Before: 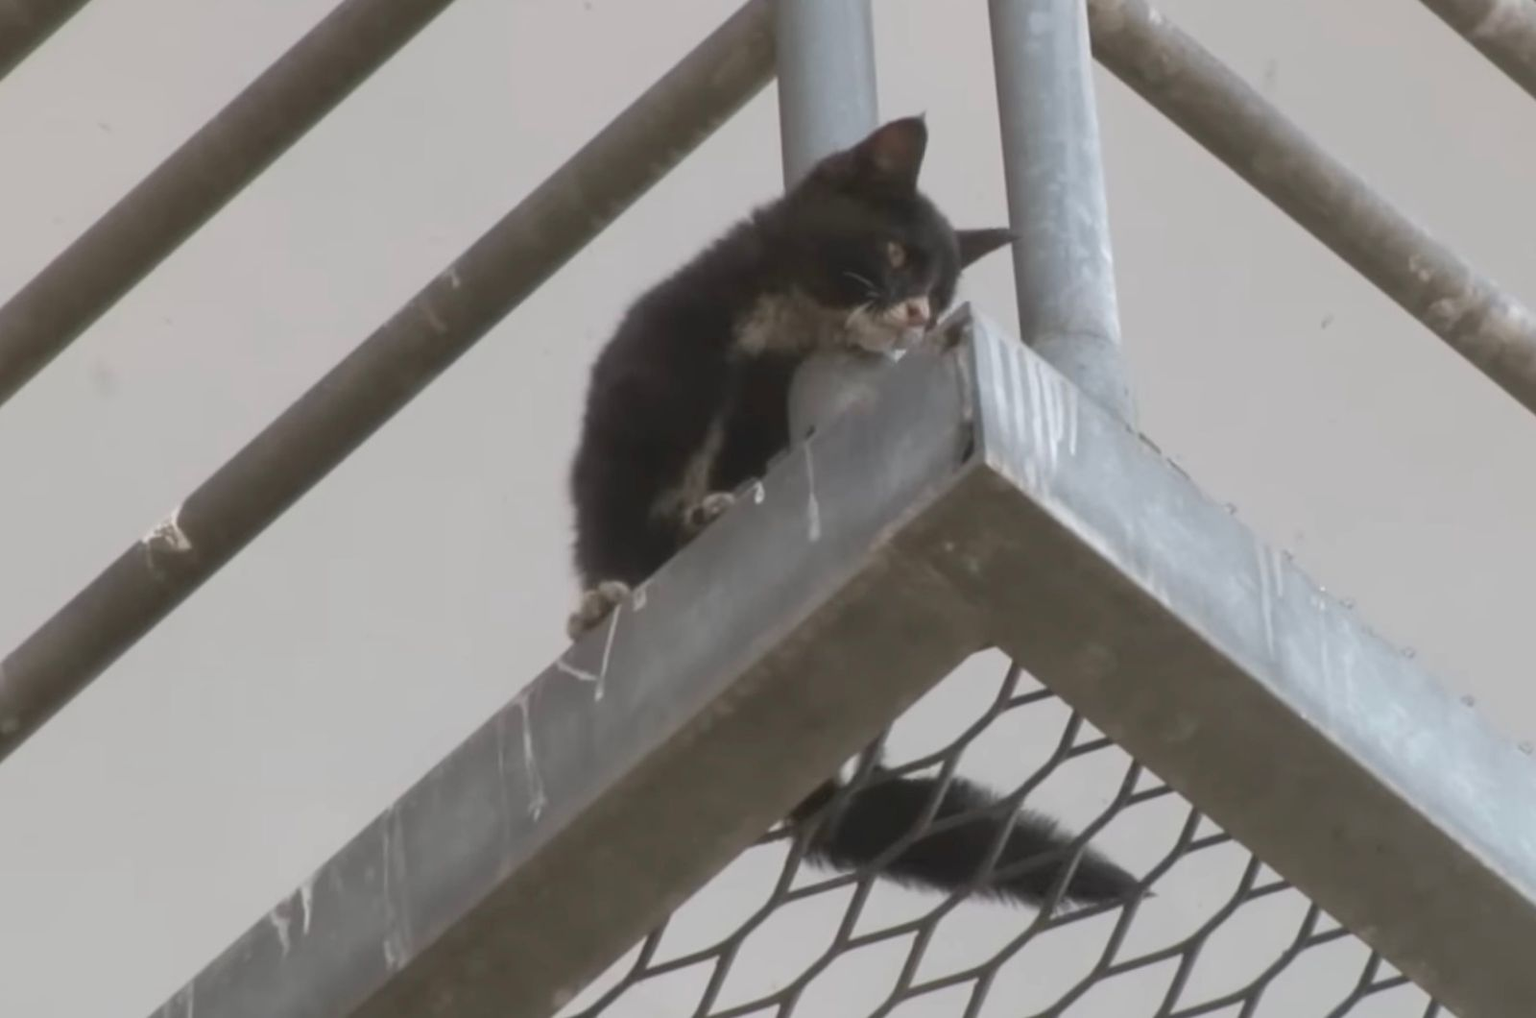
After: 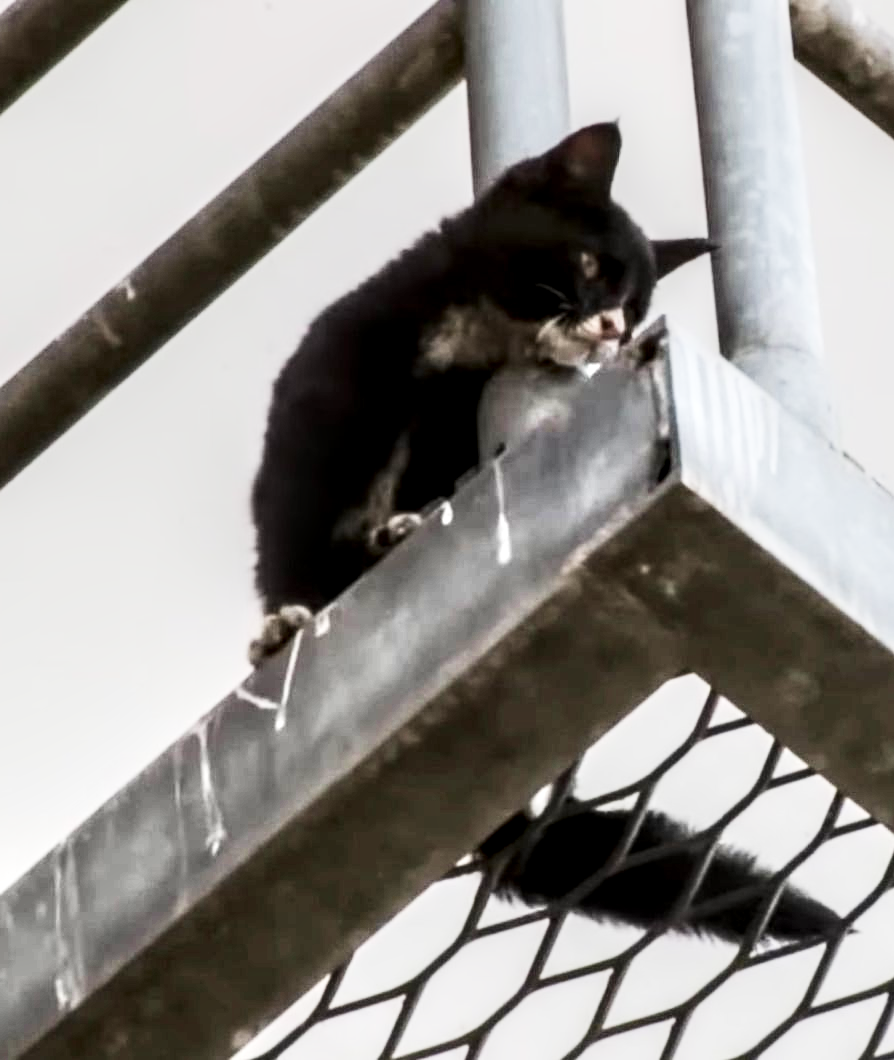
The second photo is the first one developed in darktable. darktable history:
contrast brightness saturation: contrast 0.396, brightness 0.104, saturation 0.215
local contrast: highlights 60%, shadows 60%, detail 160%
crop: left 21.523%, right 22.551%
tone equalizer: -8 EV -0.001 EV, -7 EV 0.005 EV, -6 EV -0.03 EV, -5 EV 0.019 EV, -4 EV -0.007 EV, -3 EV 0.027 EV, -2 EV -0.083 EV, -1 EV -0.314 EV, +0 EV -0.558 EV, edges refinement/feathering 500, mask exposure compensation -1.57 EV, preserve details no
filmic rgb: black relative exposure -7.65 EV, white relative exposure 4.56 EV, hardness 3.61, contrast 1.059
tone curve: curves: ch0 [(0, 0) (0.051, 0.03) (0.096, 0.071) (0.241, 0.247) (0.455, 0.525) (0.594, 0.697) (0.741, 0.845) (0.871, 0.933) (1, 0.984)]; ch1 [(0, 0) (0.1, 0.038) (0.318, 0.243) (0.399, 0.351) (0.478, 0.469) (0.499, 0.499) (0.534, 0.549) (0.565, 0.594) (0.601, 0.634) (0.666, 0.7) (1, 1)]; ch2 [(0, 0) (0.453, 0.45) (0.479, 0.483) (0.504, 0.499) (0.52, 0.519) (0.541, 0.559) (0.592, 0.612) (0.824, 0.815) (1, 1)], preserve colors none
exposure: black level correction 0, compensate highlight preservation false
